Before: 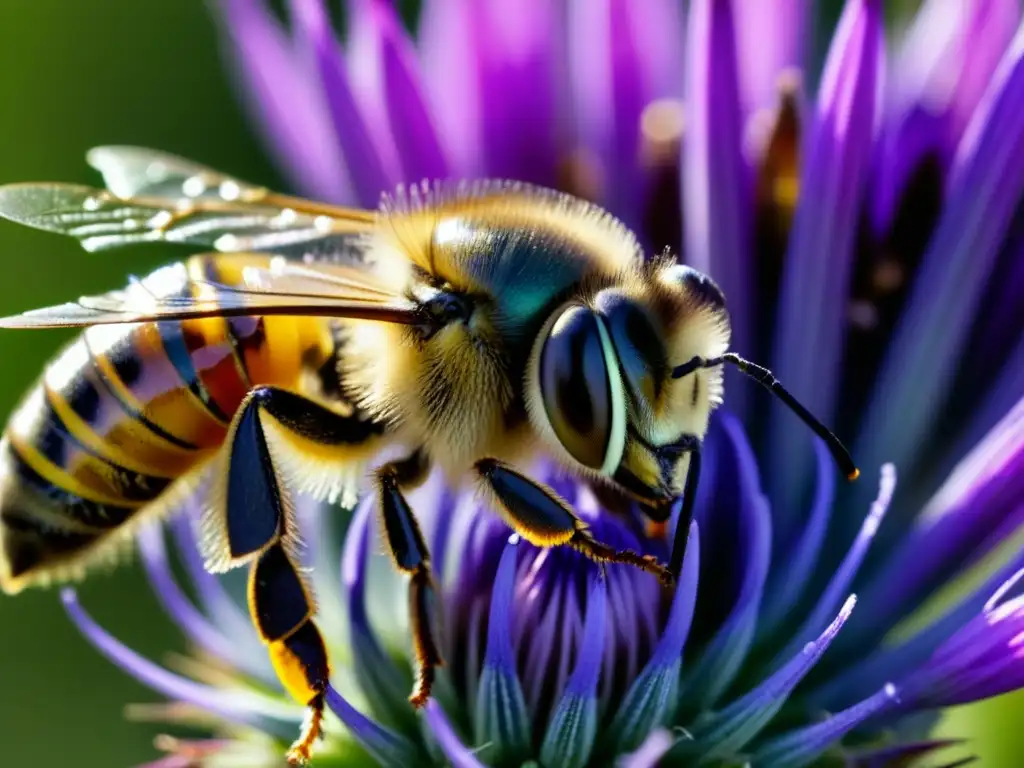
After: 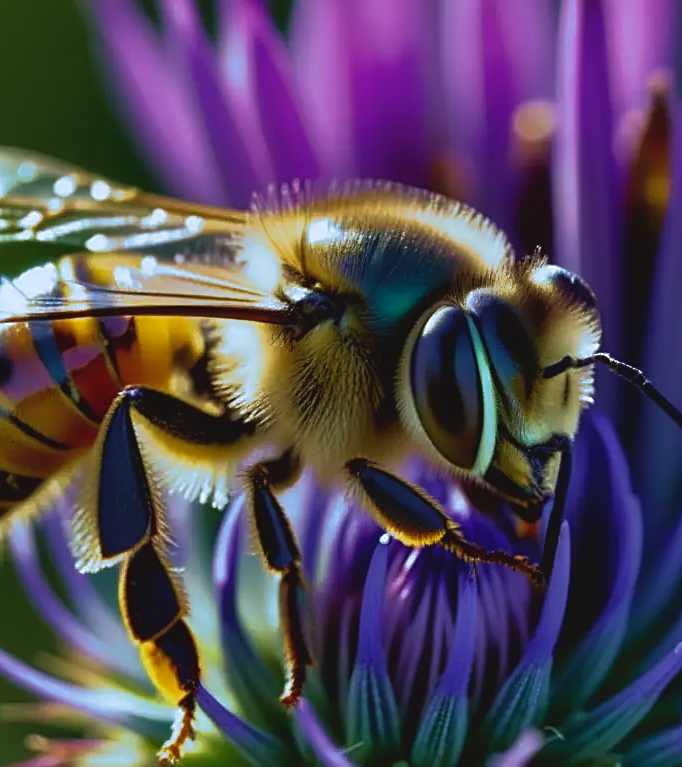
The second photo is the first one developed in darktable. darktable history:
sharpen: on, module defaults
crop and rotate: left 12.648%, right 20.685%
rgb curve: curves: ch0 [(0, 0) (0.415, 0.237) (1, 1)]
velvia: strength 45%
split-toning: shadows › hue 351.18°, shadows › saturation 0.86, highlights › hue 218.82°, highlights › saturation 0.73, balance -19.167
contrast brightness saturation: contrast -0.11
